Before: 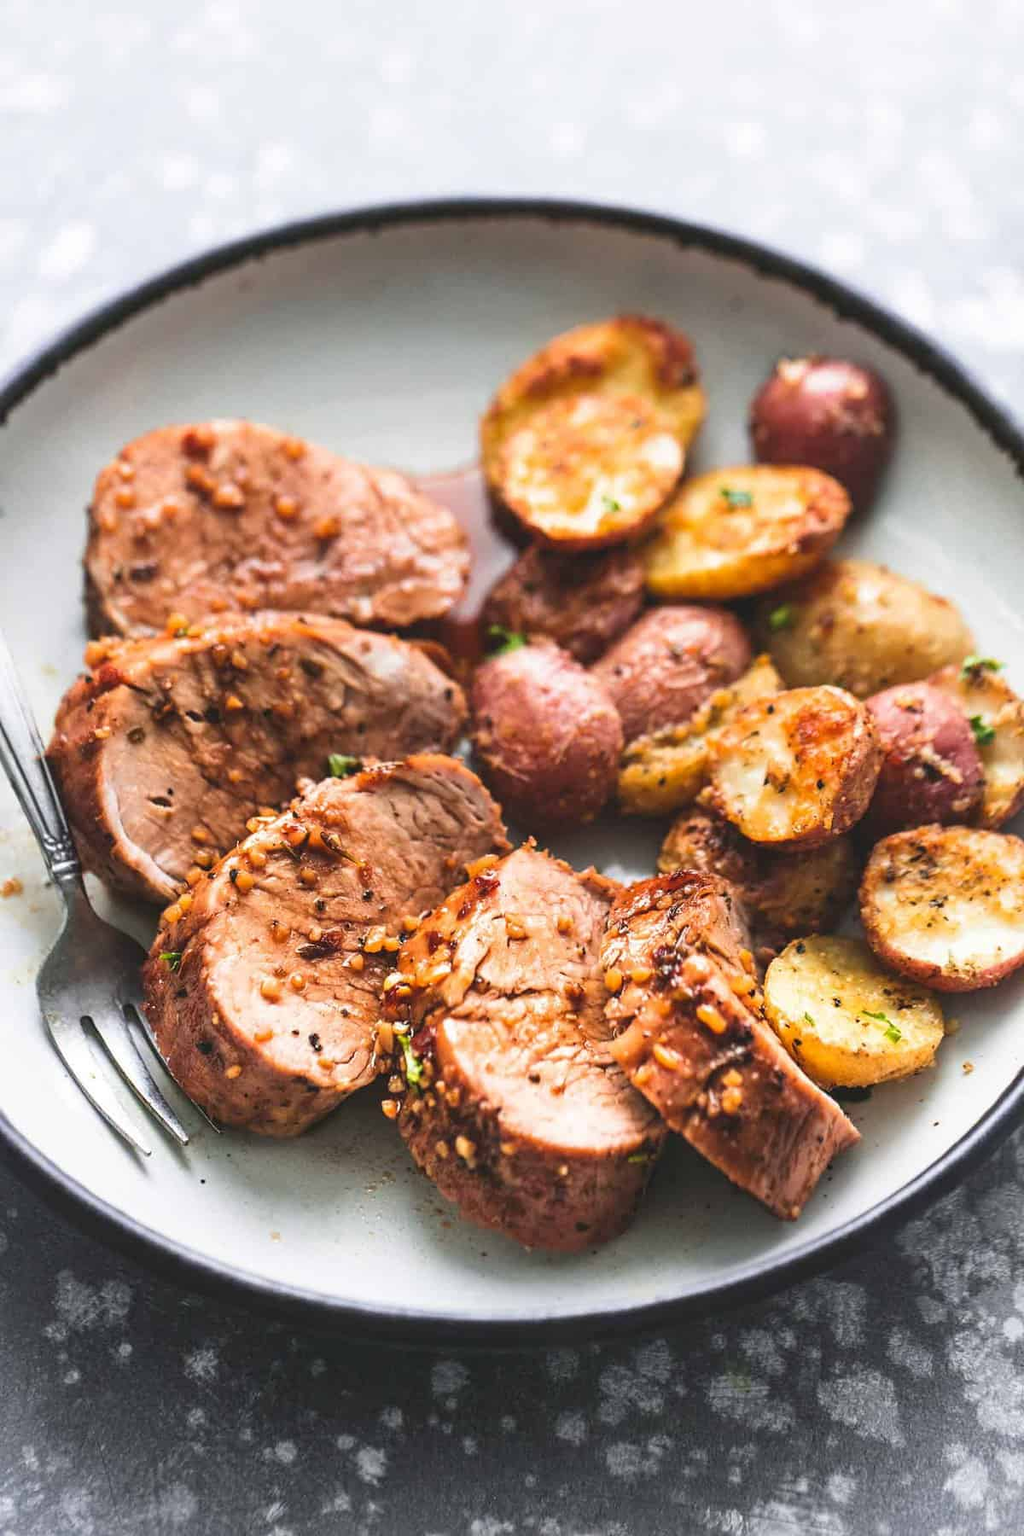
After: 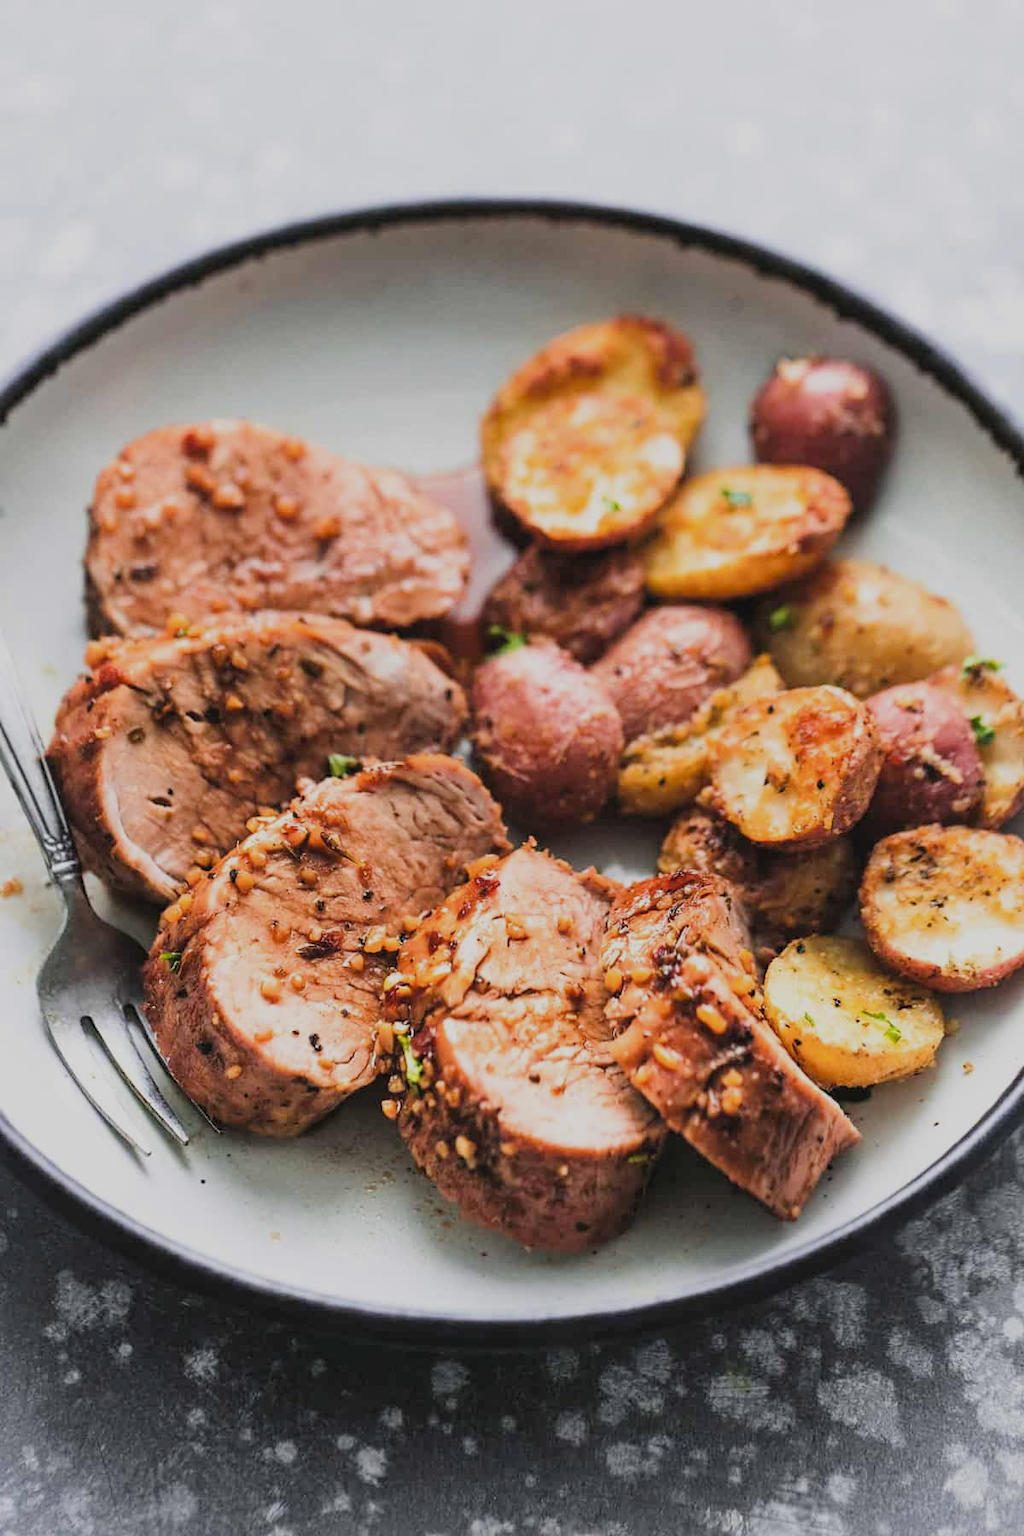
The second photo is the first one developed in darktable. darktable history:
filmic rgb: black relative exposure -7.65 EV, white relative exposure 4.56 EV, hardness 3.61, iterations of high-quality reconstruction 0
